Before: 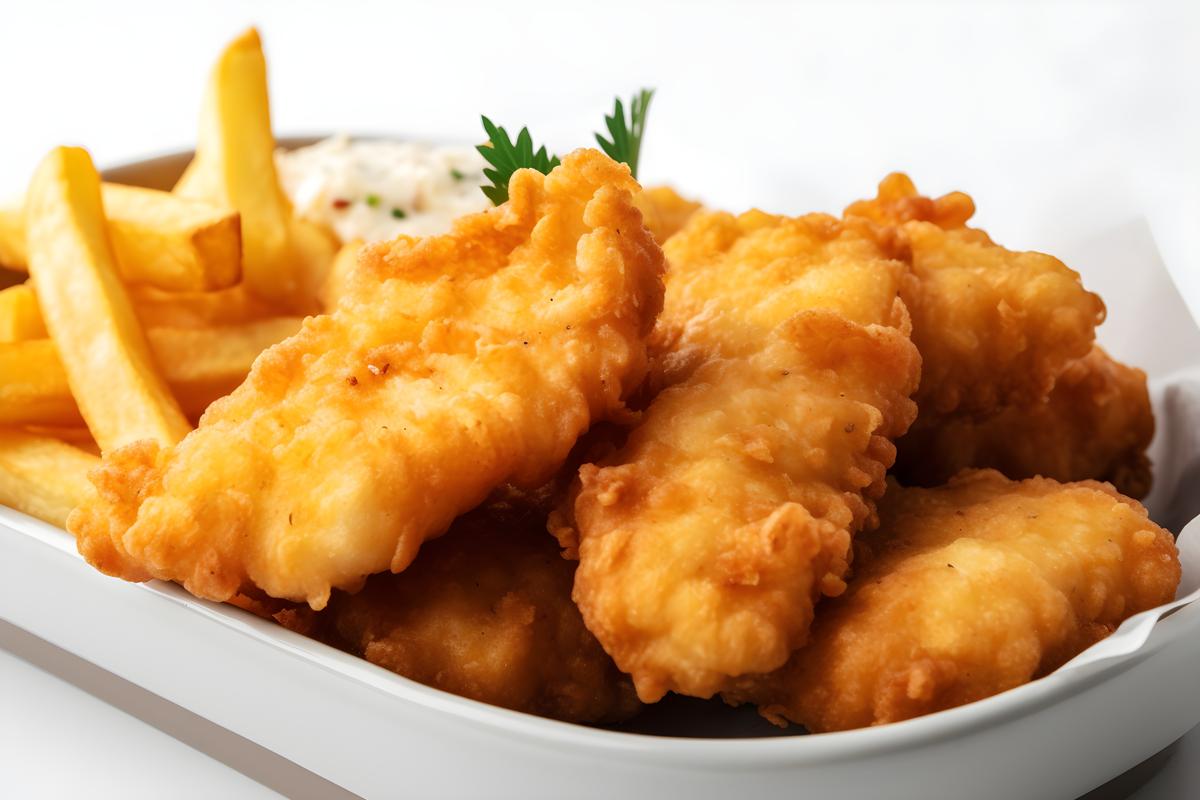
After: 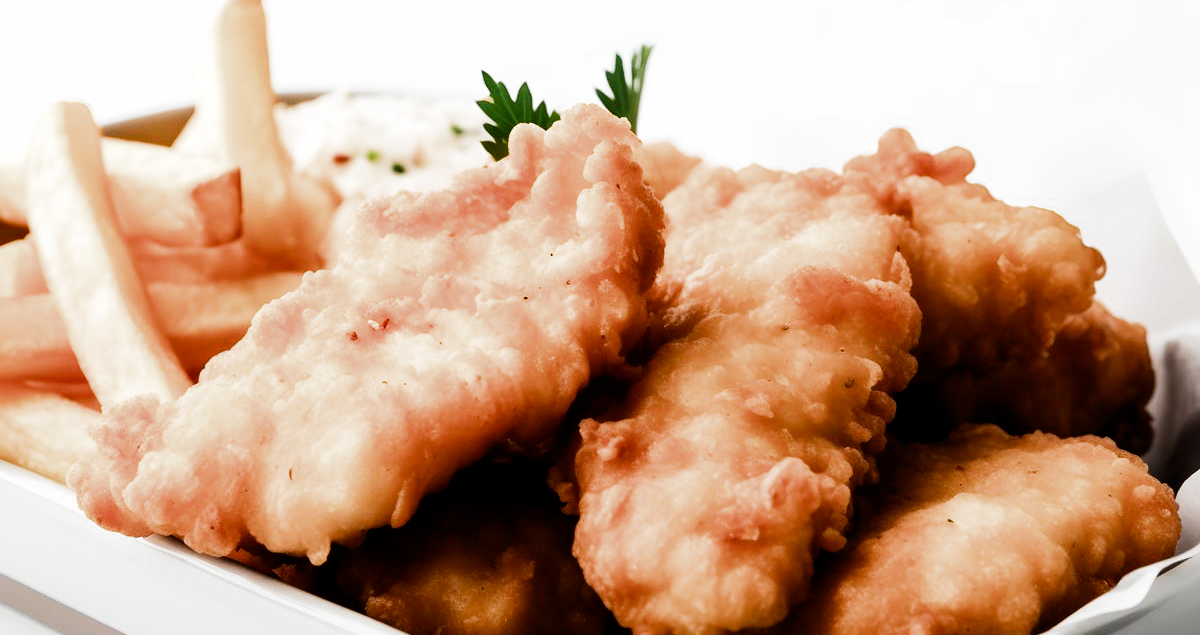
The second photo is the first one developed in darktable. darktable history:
tone equalizer: -8 EV -0.75 EV, -7 EV -0.7 EV, -6 EV -0.6 EV, -5 EV -0.4 EV, -3 EV 0.4 EV, -2 EV 0.6 EV, -1 EV 0.7 EV, +0 EV 0.75 EV, edges refinement/feathering 500, mask exposure compensation -1.57 EV, preserve details no
filmic rgb: middle gray luminance 21.73%, black relative exposure -14 EV, white relative exposure 2.96 EV, threshold 6 EV, target black luminance 0%, hardness 8.81, latitude 59.69%, contrast 1.208, highlights saturation mix 5%, shadows ↔ highlights balance 41.6%, add noise in highlights 0, color science v3 (2019), use custom middle-gray values true, iterations of high-quality reconstruction 0, contrast in highlights soft, enable highlight reconstruction true
exposure: black level correction 0.007, compensate highlight preservation false
crop and rotate: top 5.667%, bottom 14.937%
